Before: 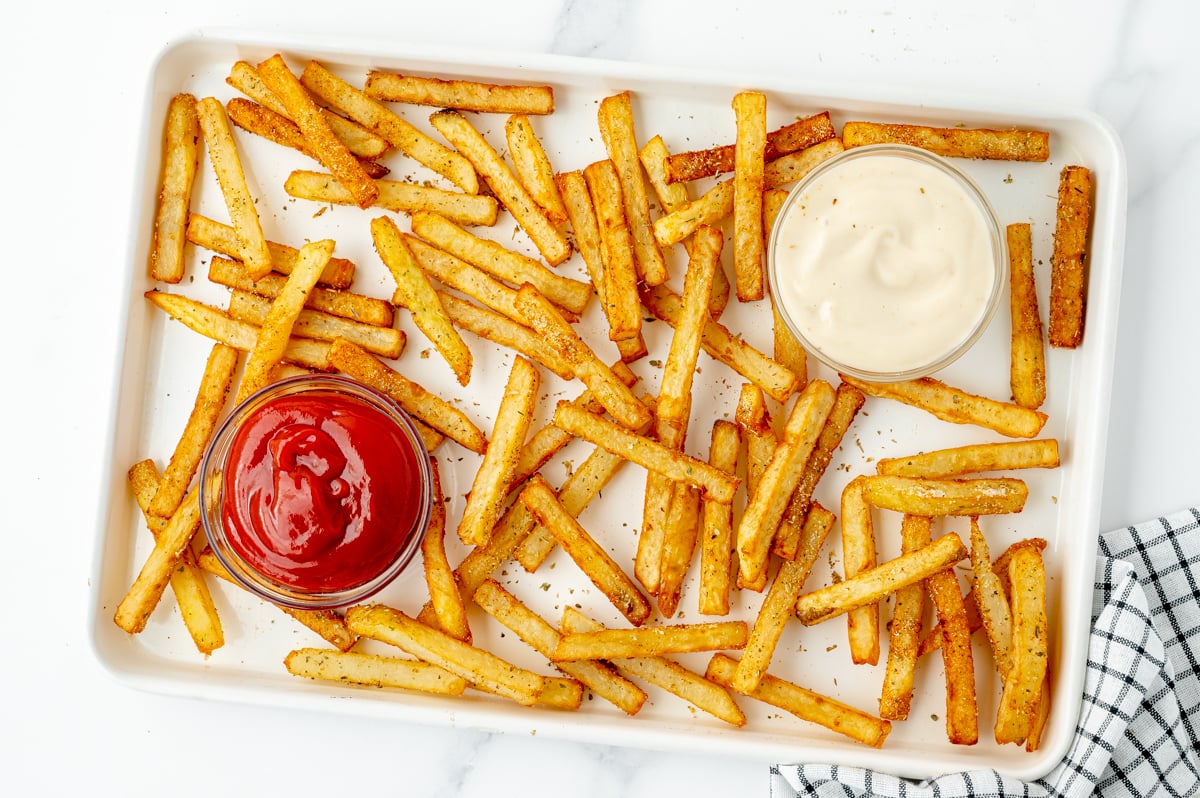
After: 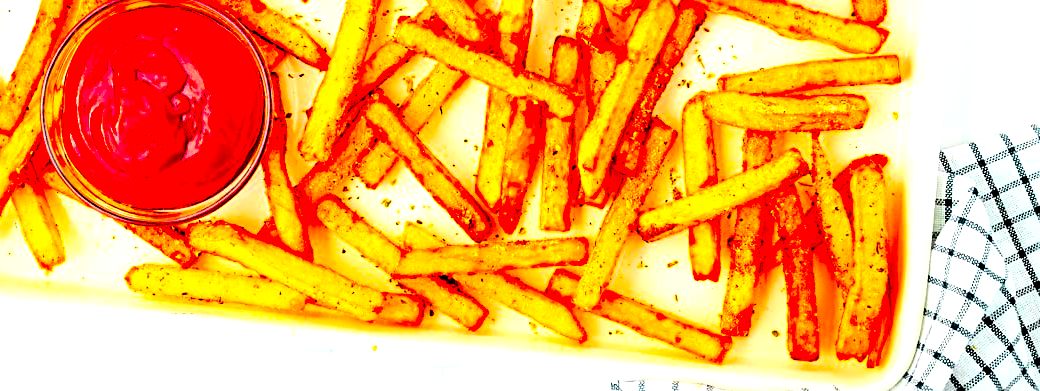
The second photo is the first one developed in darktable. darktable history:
crop and rotate: left 13.286%, top 48.21%, bottom 2.708%
color correction: highlights b* 0.066, saturation 2.12
exposure: black level correction 0, exposure 0.301 EV, compensate exposure bias true, compensate highlight preservation false
color balance rgb: power › chroma 0.253%, power › hue 60.25°, perceptual saturation grading › global saturation 25.36%, global vibrance 20%
sharpen: on, module defaults
contrast brightness saturation: contrast 0.202, brightness 0.159, saturation 0.221
levels: levels [0.062, 0.494, 0.925]
